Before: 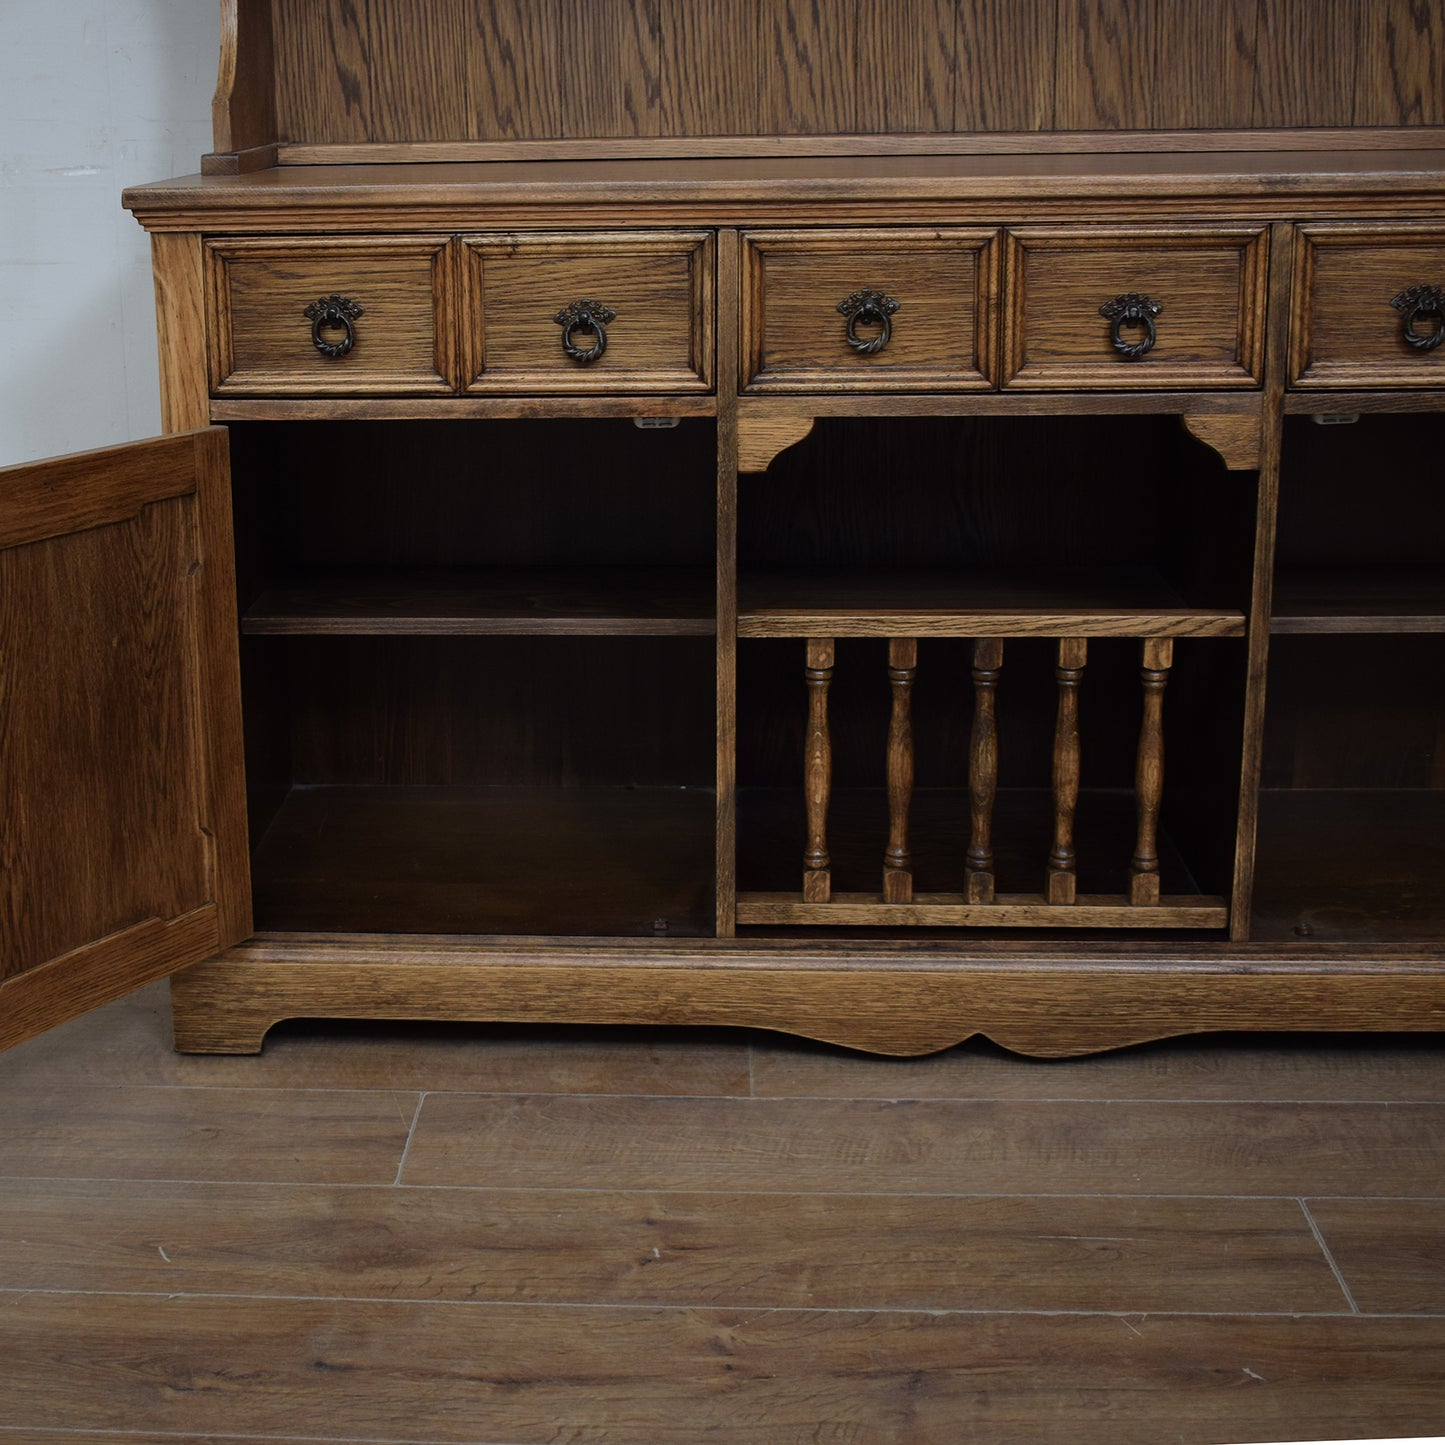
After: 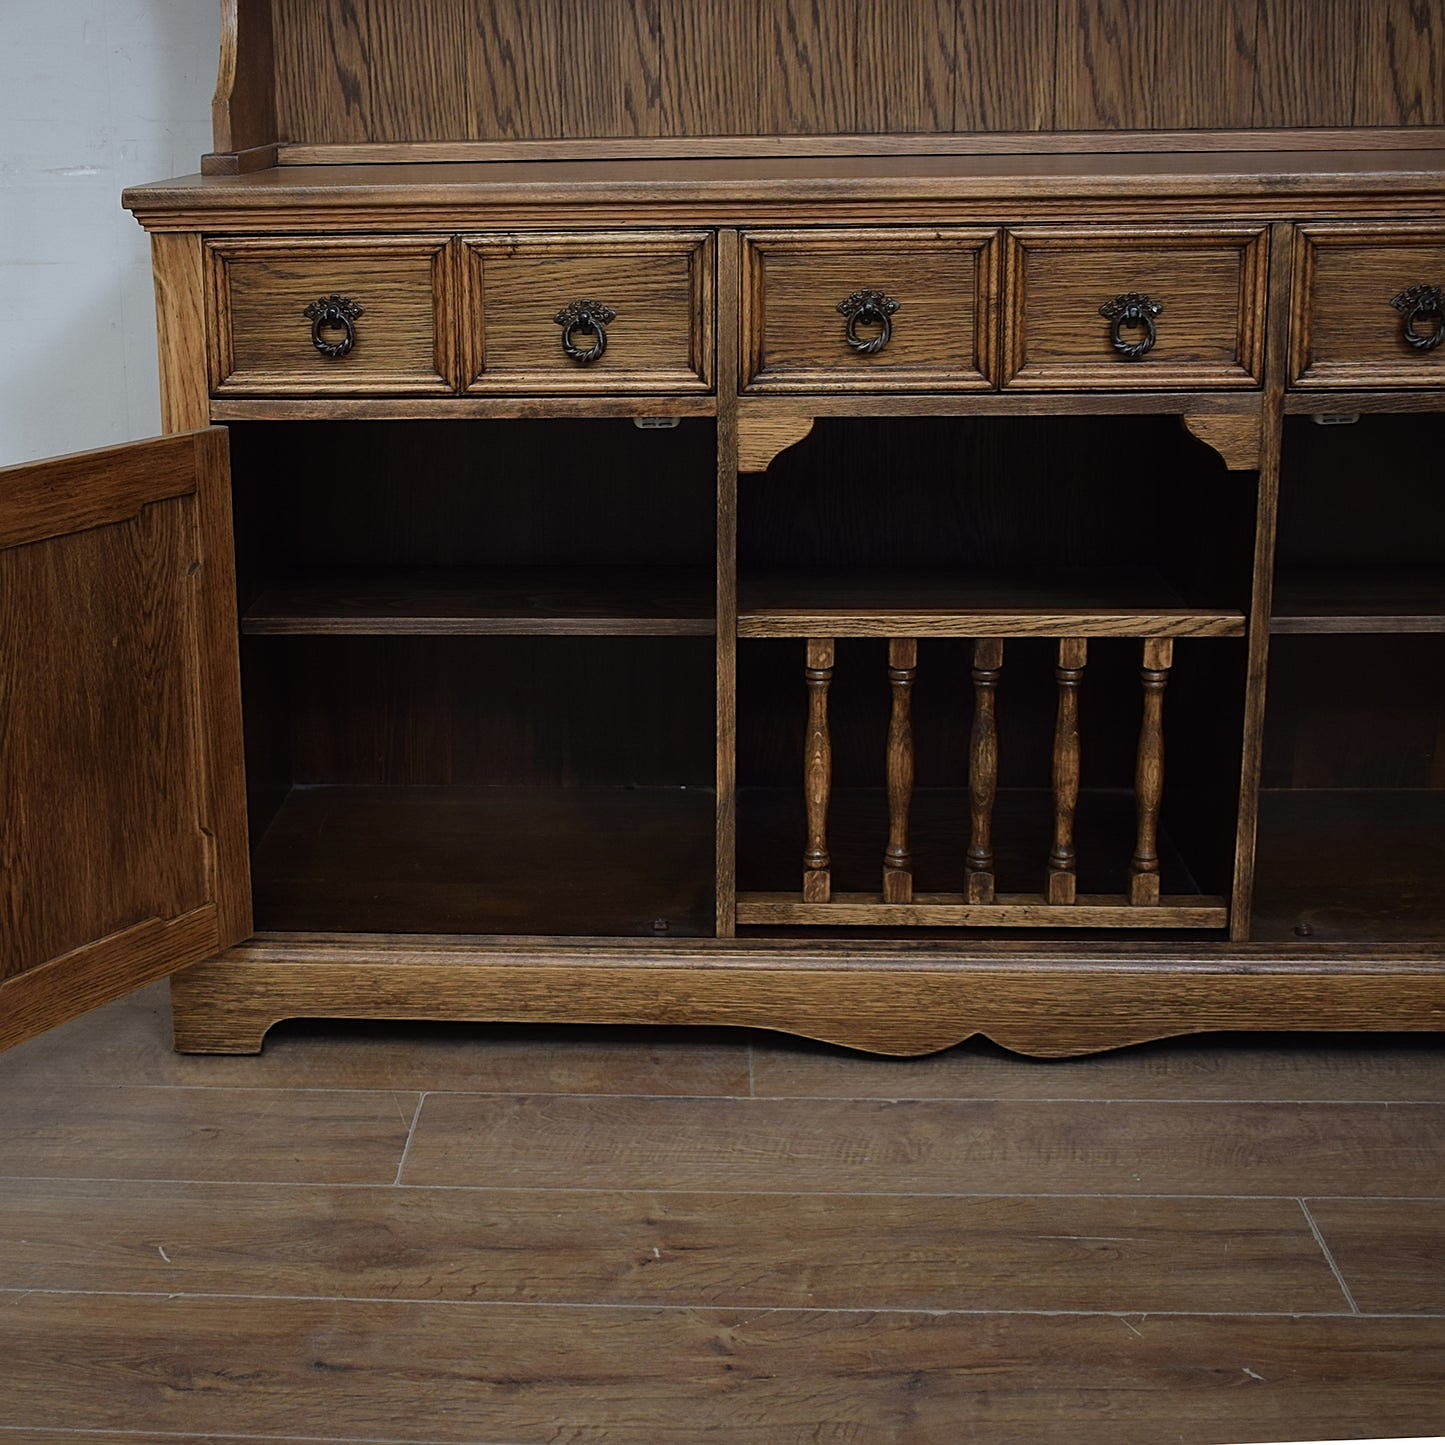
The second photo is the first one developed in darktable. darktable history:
exposure: black level correction 0, compensate highlight preservation false
sharpen: on, module defaults
